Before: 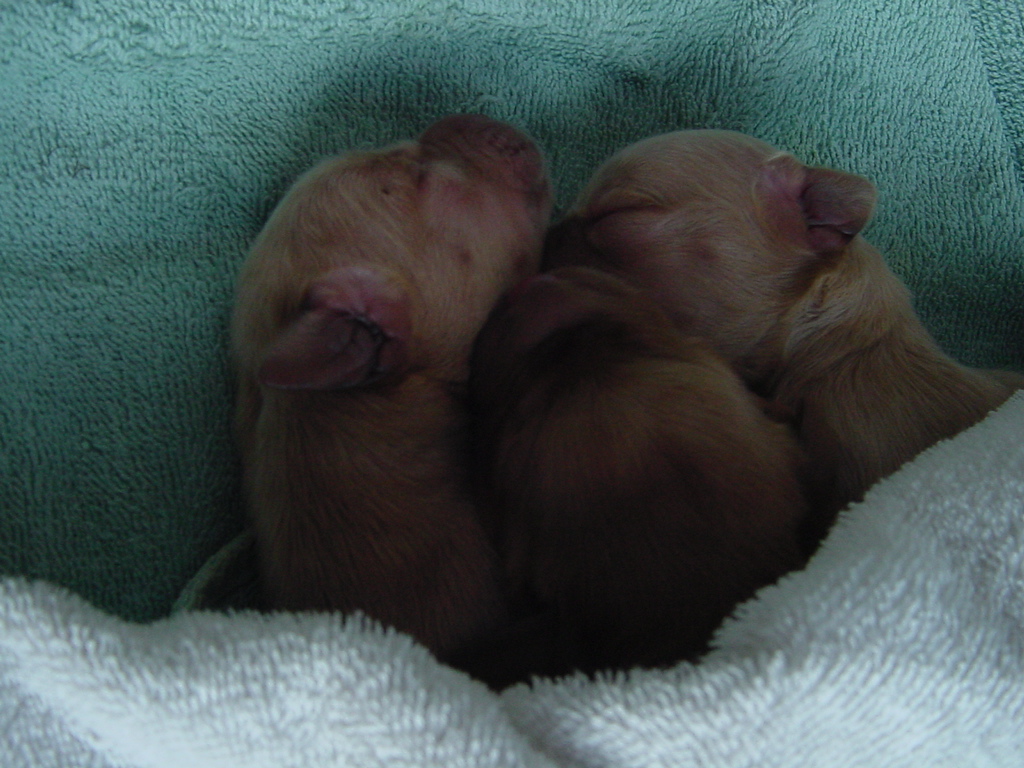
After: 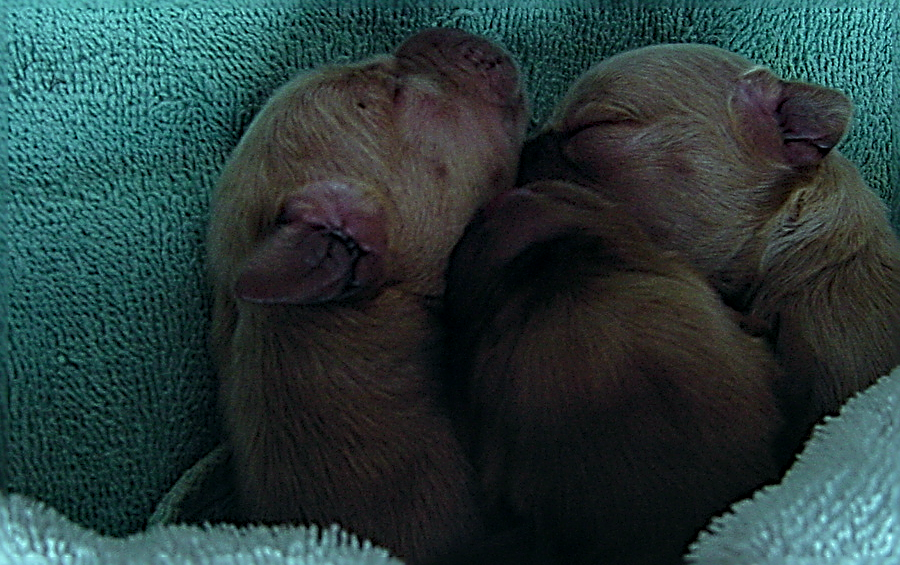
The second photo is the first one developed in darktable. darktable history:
crop and rotate: left 2.425%, top 11.305%, right 9.6%, bottom 15.08%
velvia: strength 15%
local contrast: on, module defaults
color zones: curves: ch0 [(0, 0.5) (0.143, 0.5) (0.286, 0.5) (0.429, 0.5) (0.571, 0.5) (0.714, 0.476) (0.857, 0.5) (1, 0.5)]; ch2 [(0, 0.5) (0.143, 0.5) (0.286, 0.5) (0.429, 0.5) (0.571, 0.5) (0.714, 0.487) (0.857, 0.5) (1, 0.5)]
sharpen: radius 3.158, amount 1.731
color balance: mode lift, gamma, gain (sRGB), lift [0.997, 0.979, 1.021, 1.011], gamma [1, 1.084, 0.916, 0.998], gain [1, 0.87, 1.13, 1.101], contrast 4.55%, contrast fulcrum 38.24%, output saturation 104.09%
tone equalizer: on, module defaults
